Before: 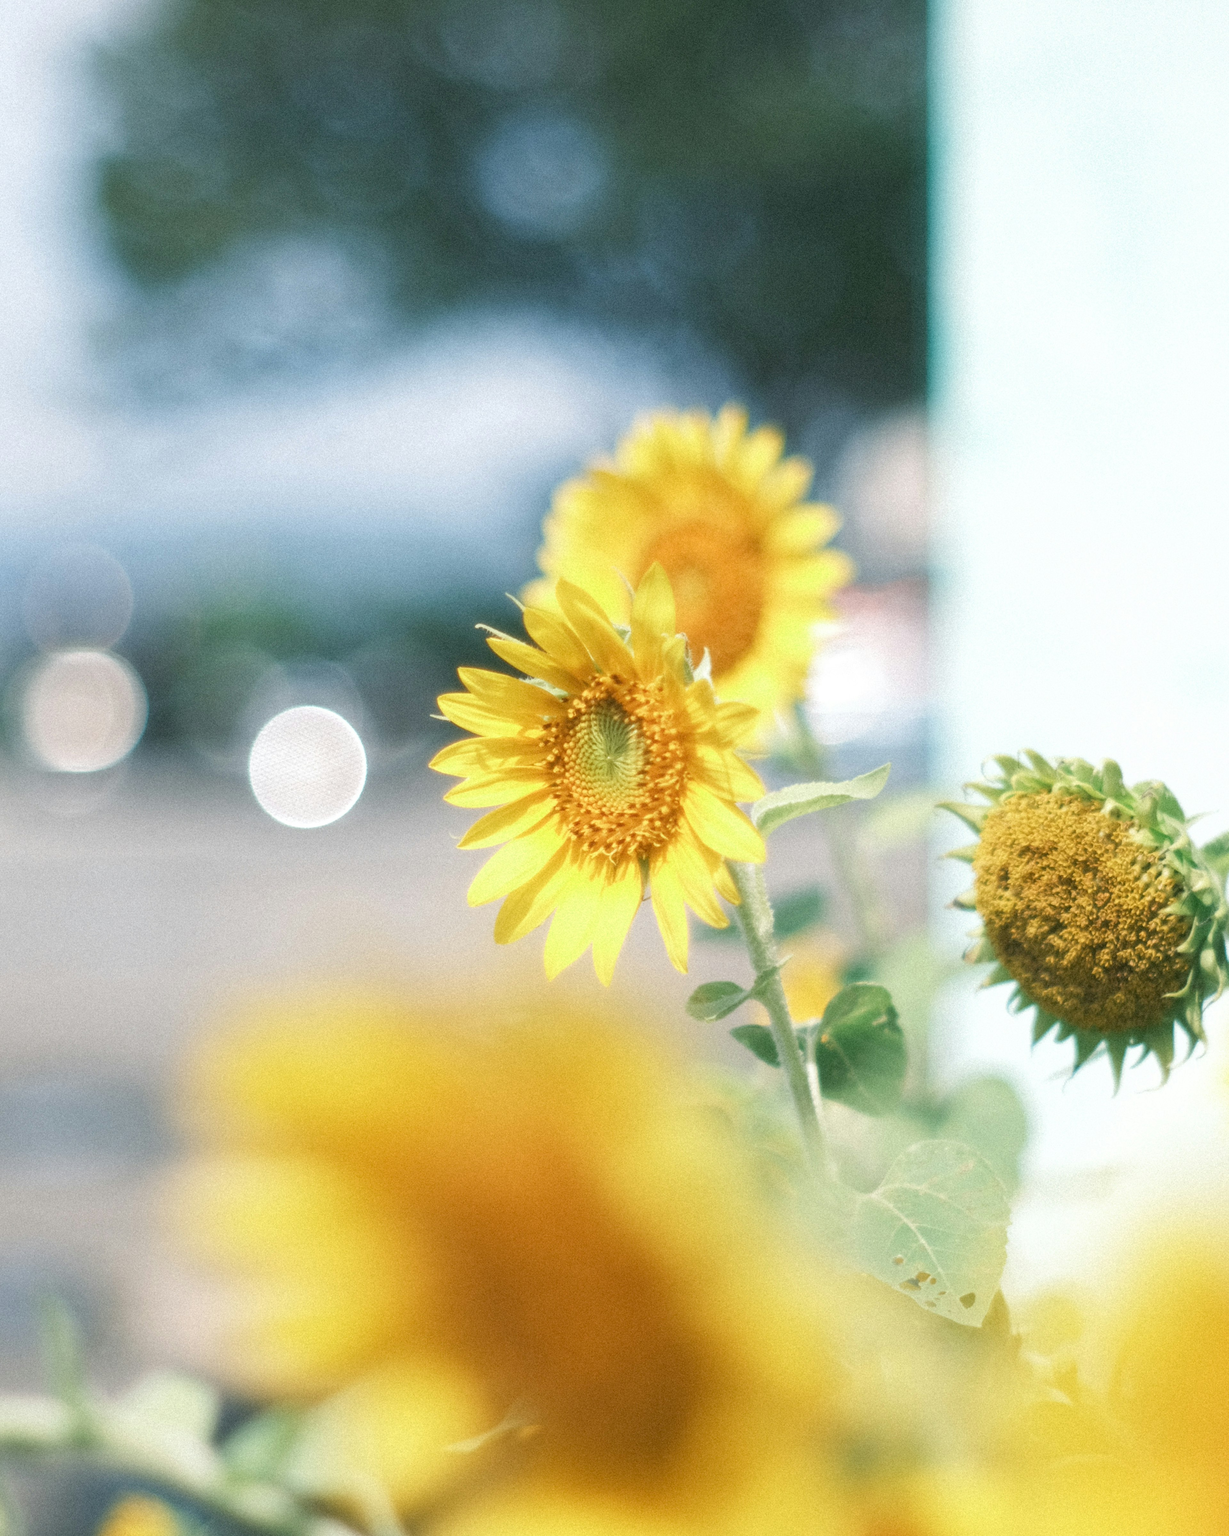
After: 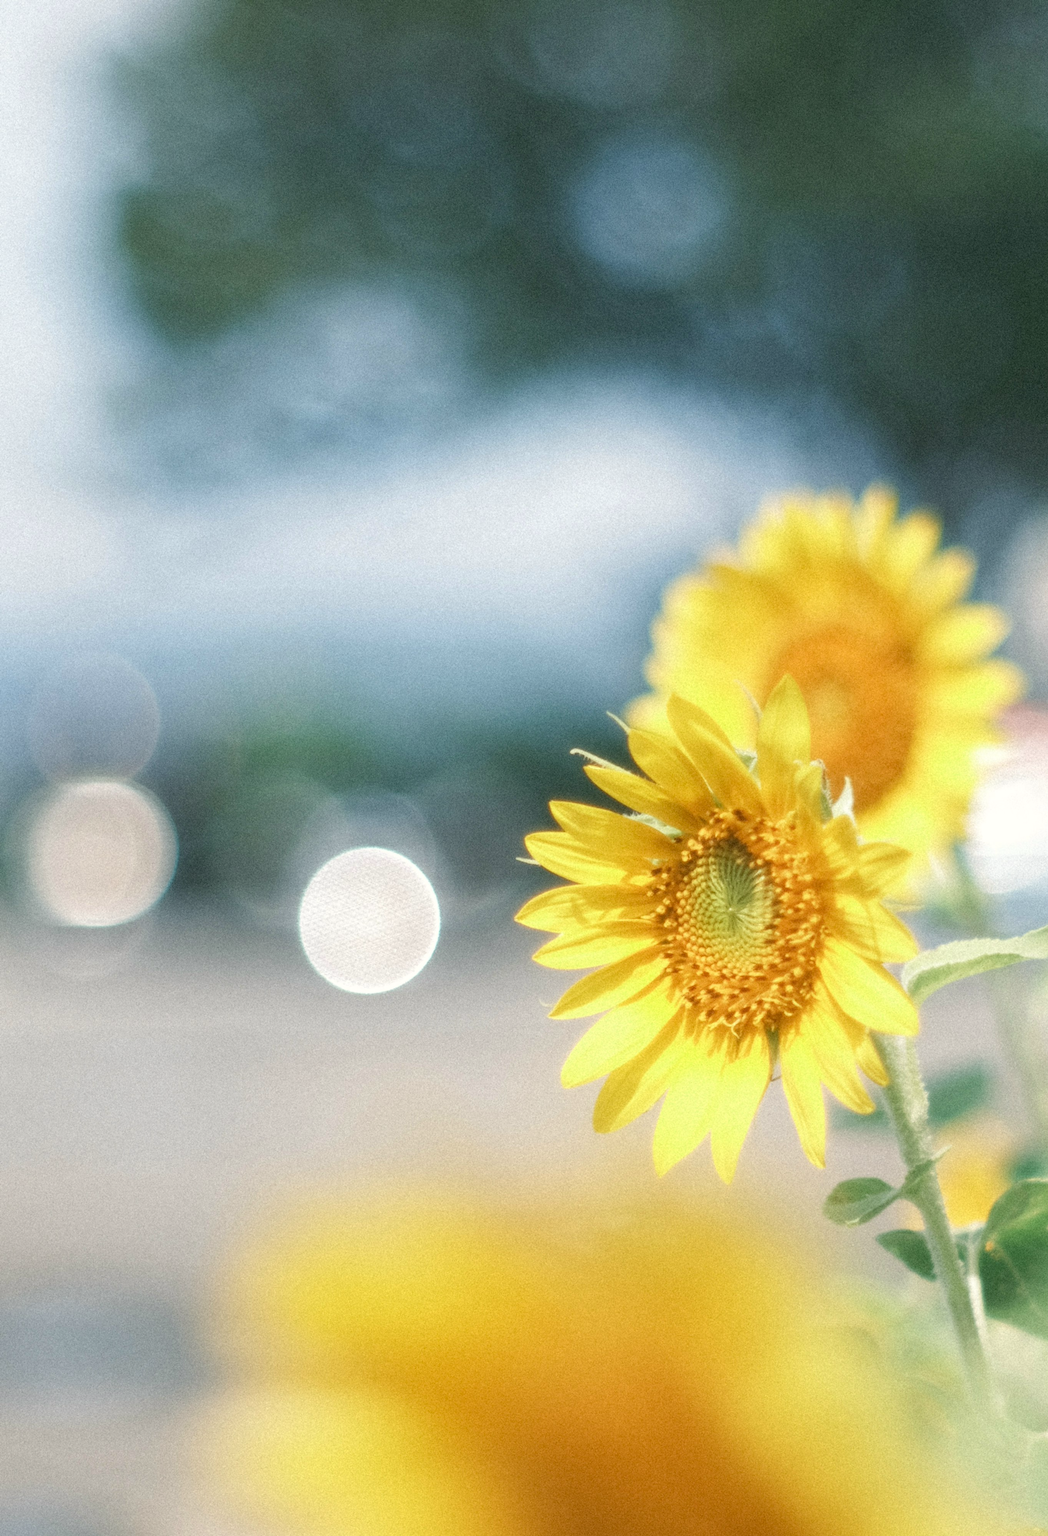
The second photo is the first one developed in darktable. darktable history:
crop: right 28.885%, bottom 16.626%
color correction: highlights b* 3
